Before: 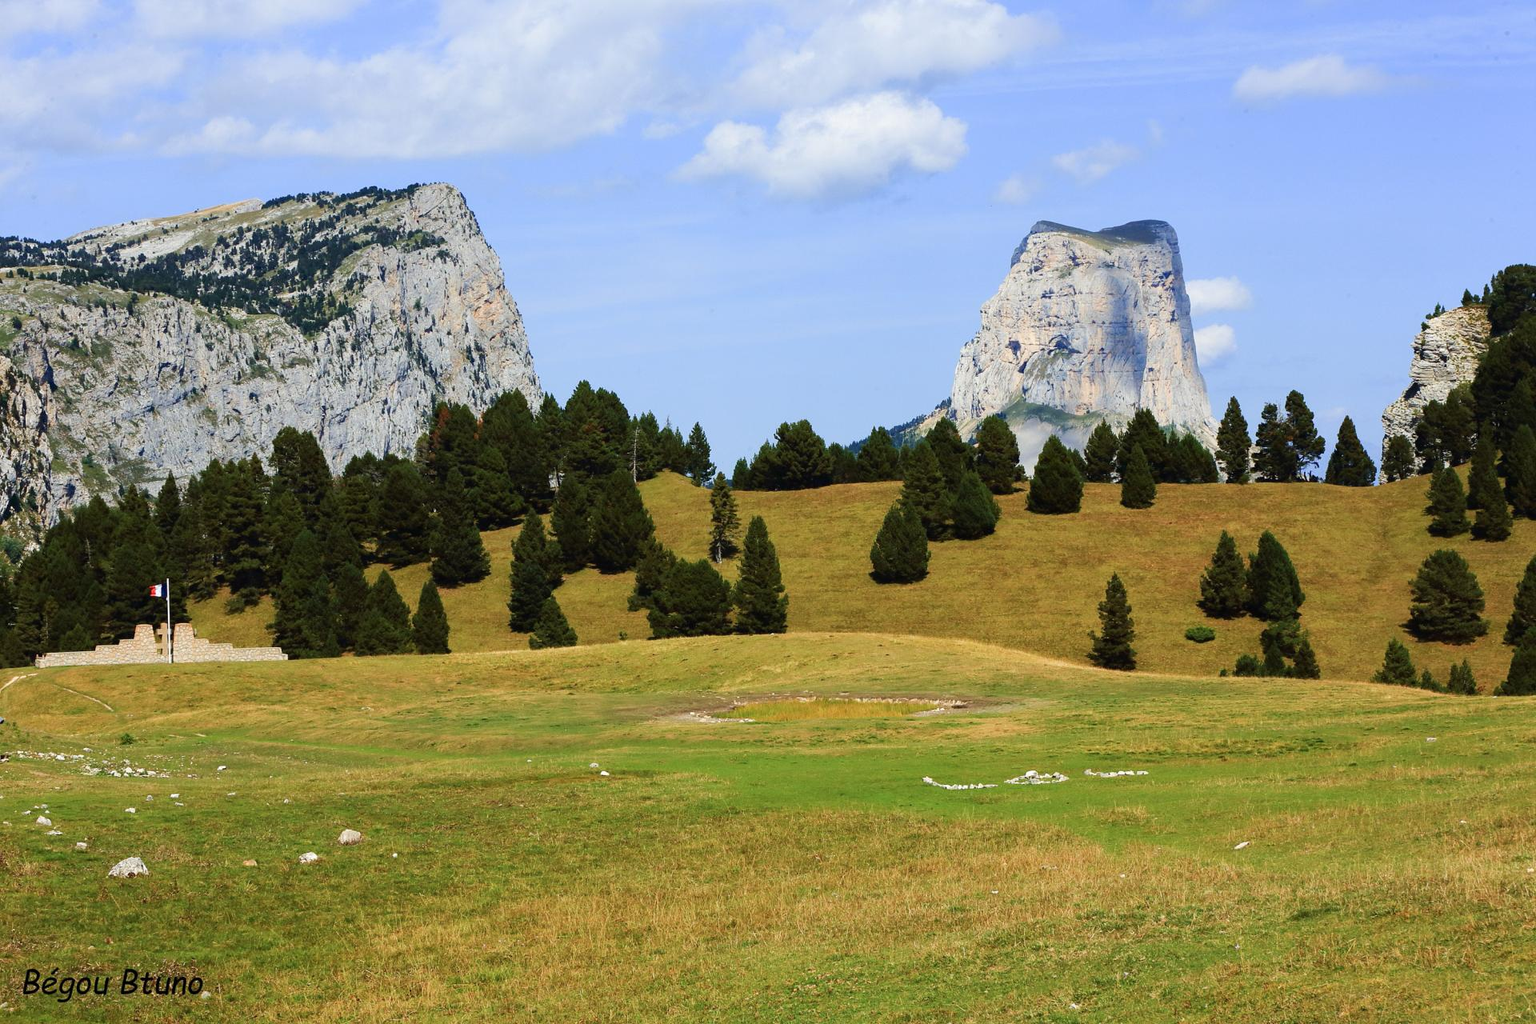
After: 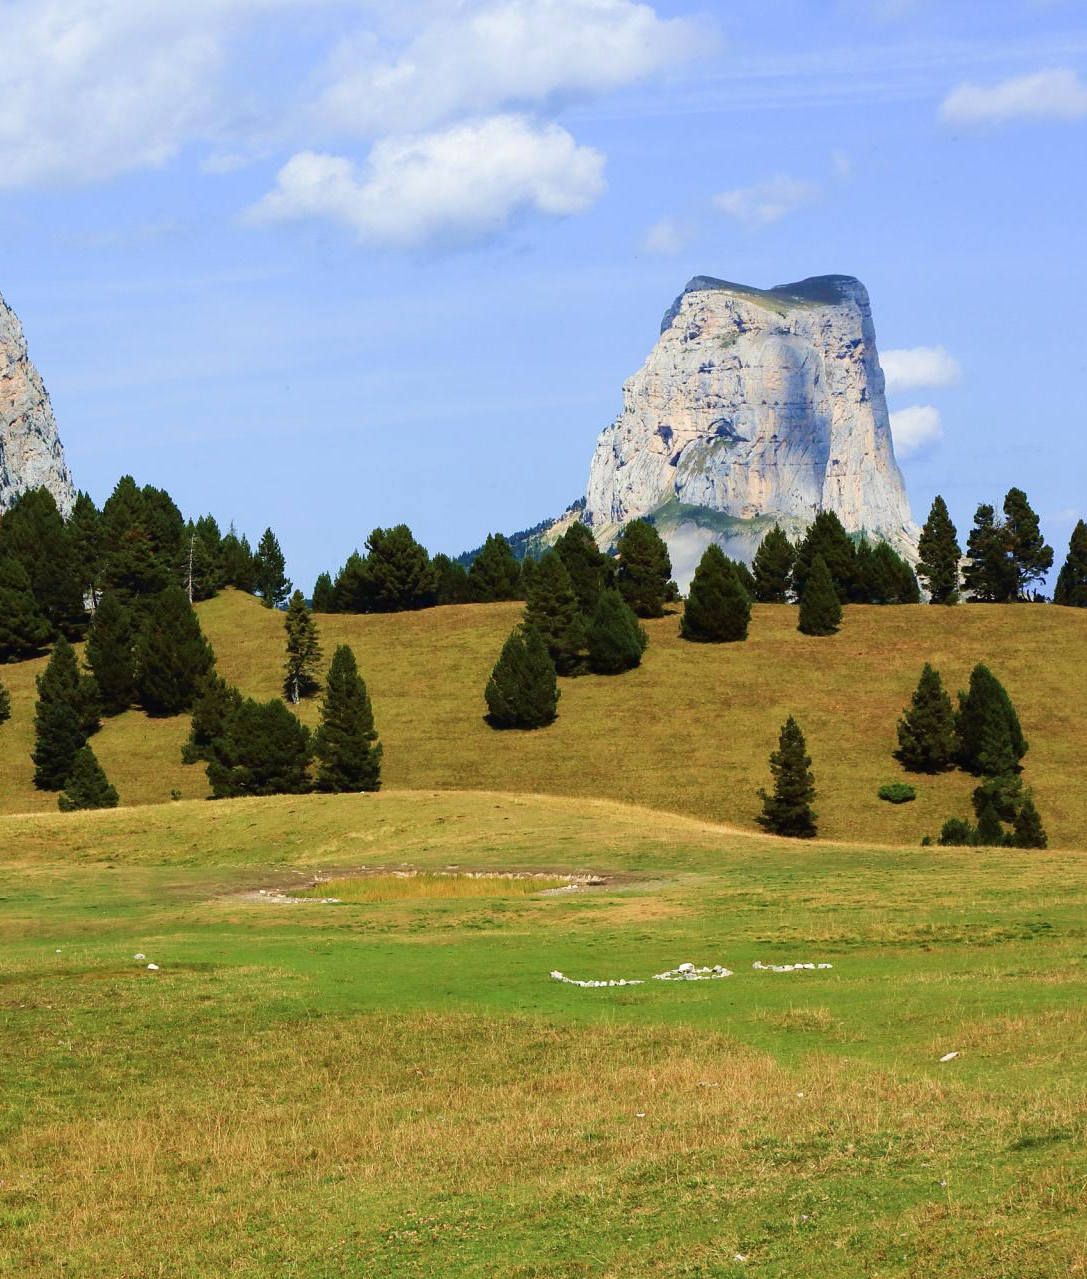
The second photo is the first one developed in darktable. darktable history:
velvia: strength 15%
crop: left 31.458%, top 0%, right 11.876%
